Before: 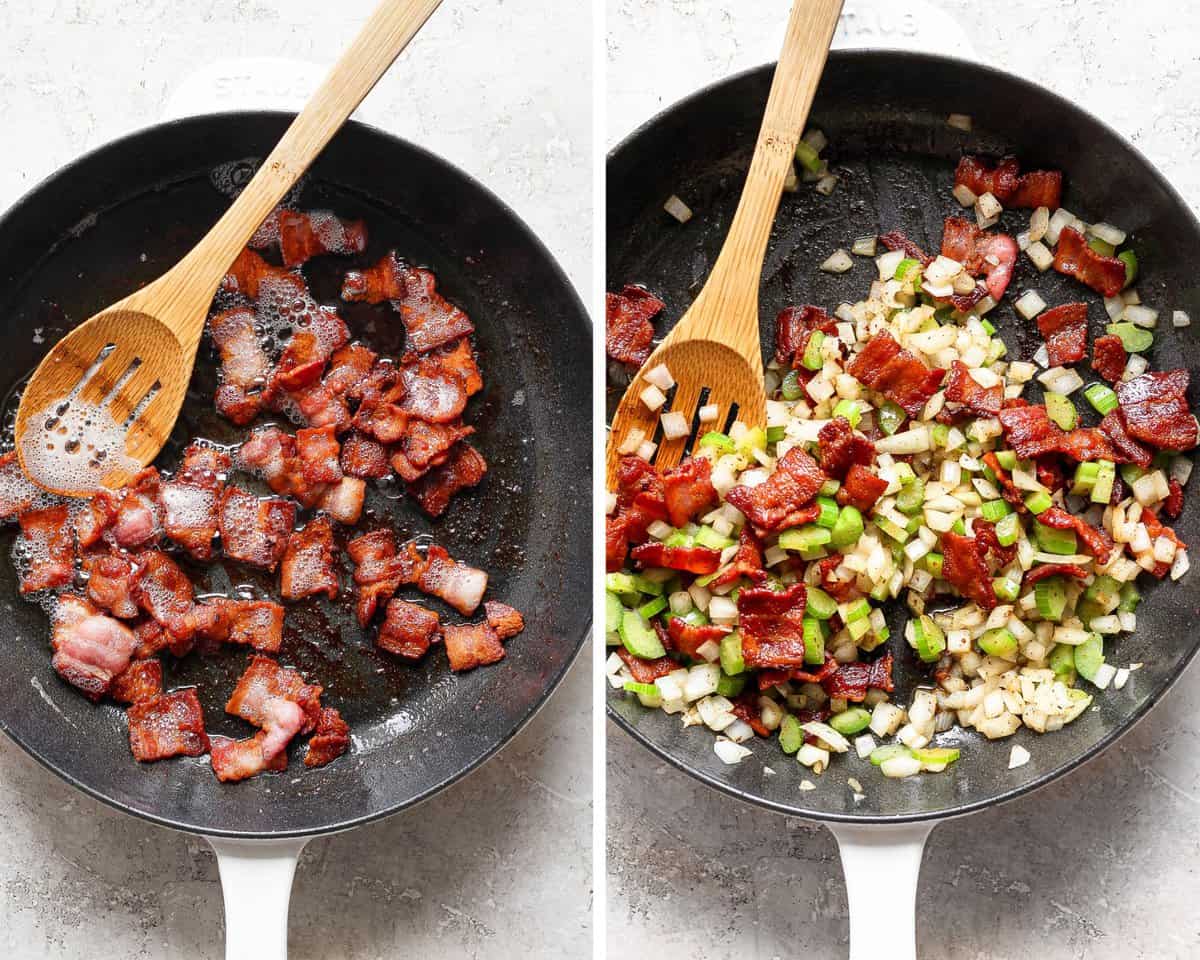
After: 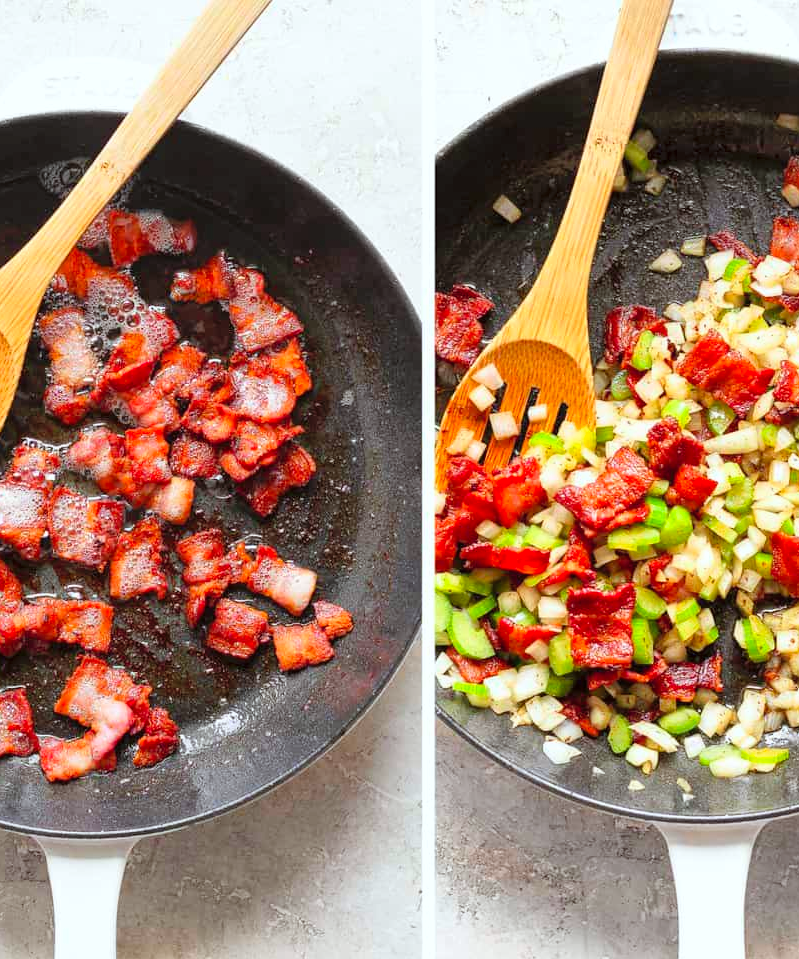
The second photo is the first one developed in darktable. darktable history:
contrast brightness saturation: contrast 0.069, brightness 0.171, saturation 0.417
color correction: highlights a* -2.99, highlights b* -2.55, shadows a* 2.39, shadows b* 2.94
crop and rotate: left 14.307%, right 19.094%
